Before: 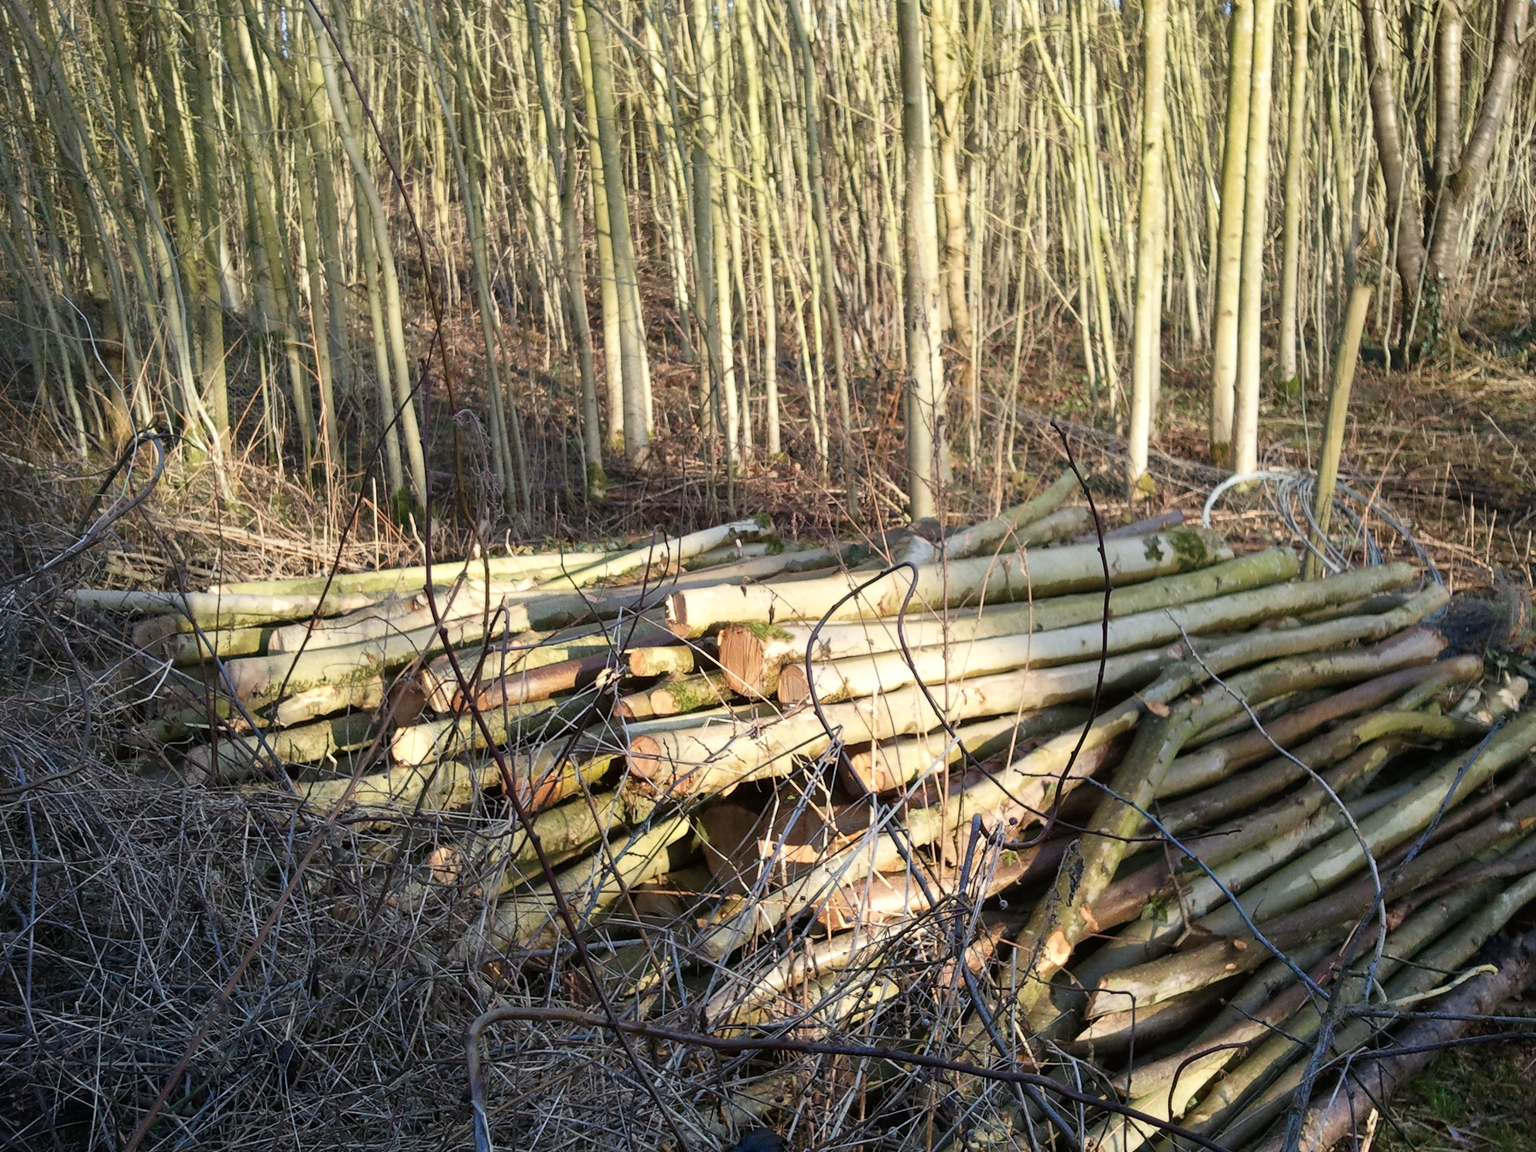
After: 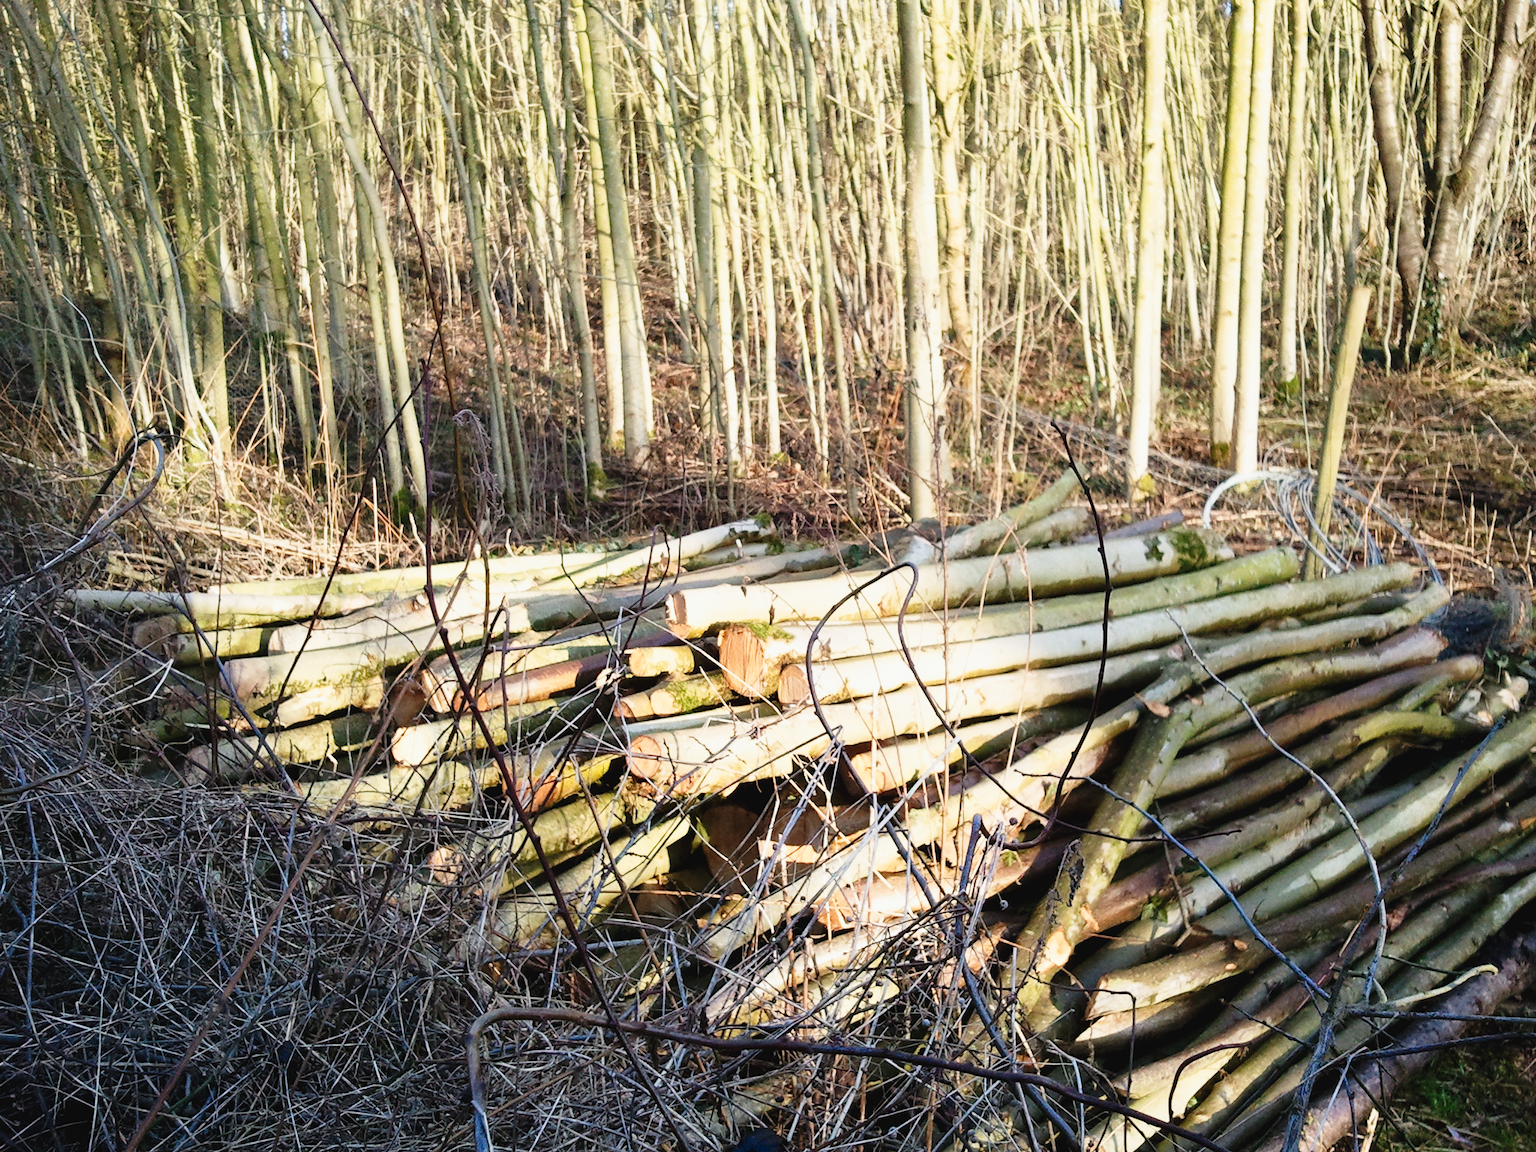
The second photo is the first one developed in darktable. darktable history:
tone curve: curves: ch0 [(0.003, 0.032) (0.037, 0.037) (0.142, 0.117) (0.279, 0.311) (0.405, 0.49) (0.526, 0.651) (0.722, 0.857) (0.875, 0.946) (1, 0.98)]; ch1 [(0, 0) (0.305, 0.325) (0.453, 0.437) (0.482, 0.473) (0.501, 0.498) (0.515, 0.523) (0.559, 0.591) (0.6, 0.659) (0.656, 0.71) (1, 1)]; ch2 [(0, 0) (0.323, 0.277) (0.424, 0.396) (0.479, 0.484) (0.499, 0.502) (0.515, 0.537) (0.564, 0.595) (0.644, 0.703) (0.742, 0.803) (1, 1)], preserve colors none
